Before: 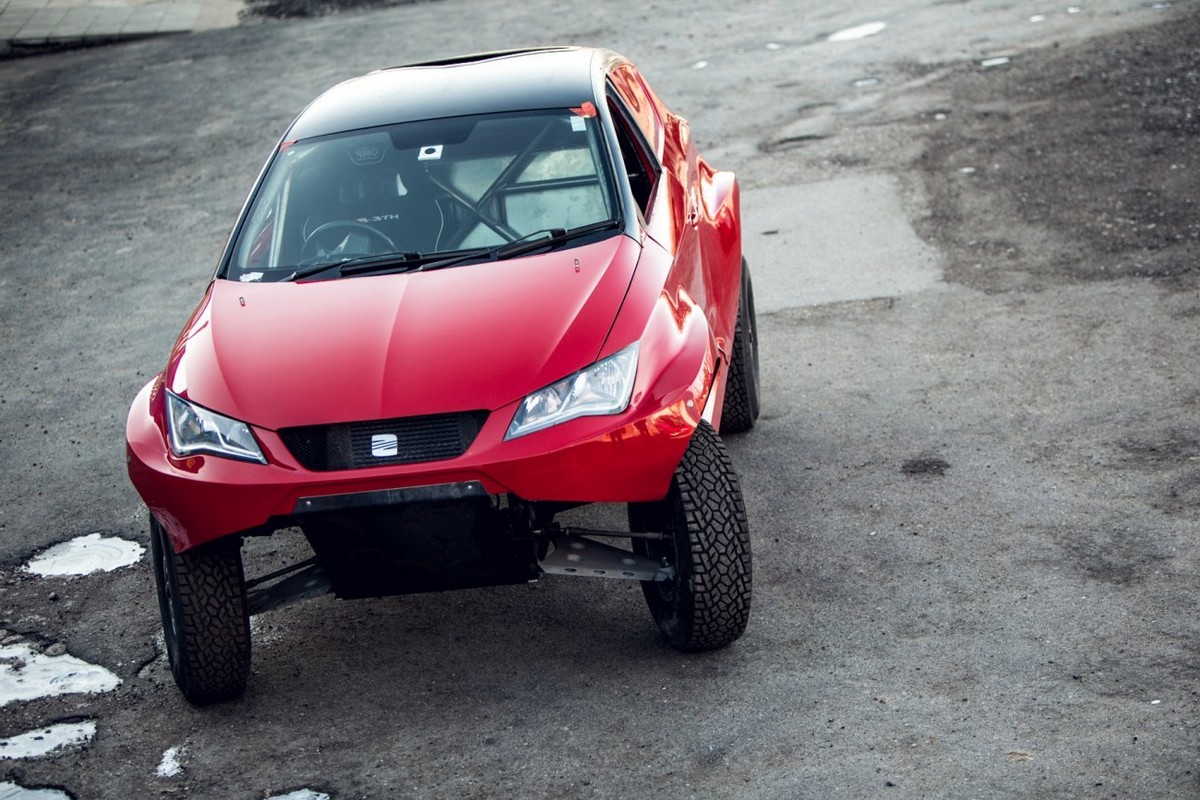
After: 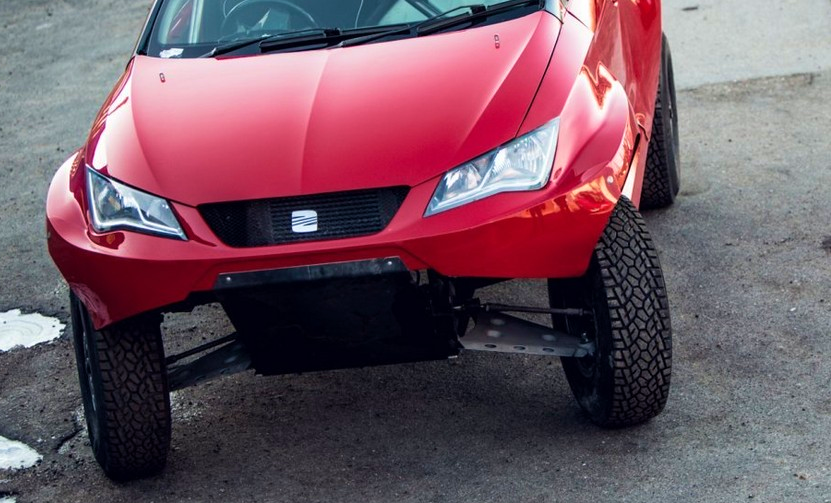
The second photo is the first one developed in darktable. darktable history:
crop: left 6.688%, top 28.042%, right 23.993%, bottom 8.982%
velvia: strength 39.83%
